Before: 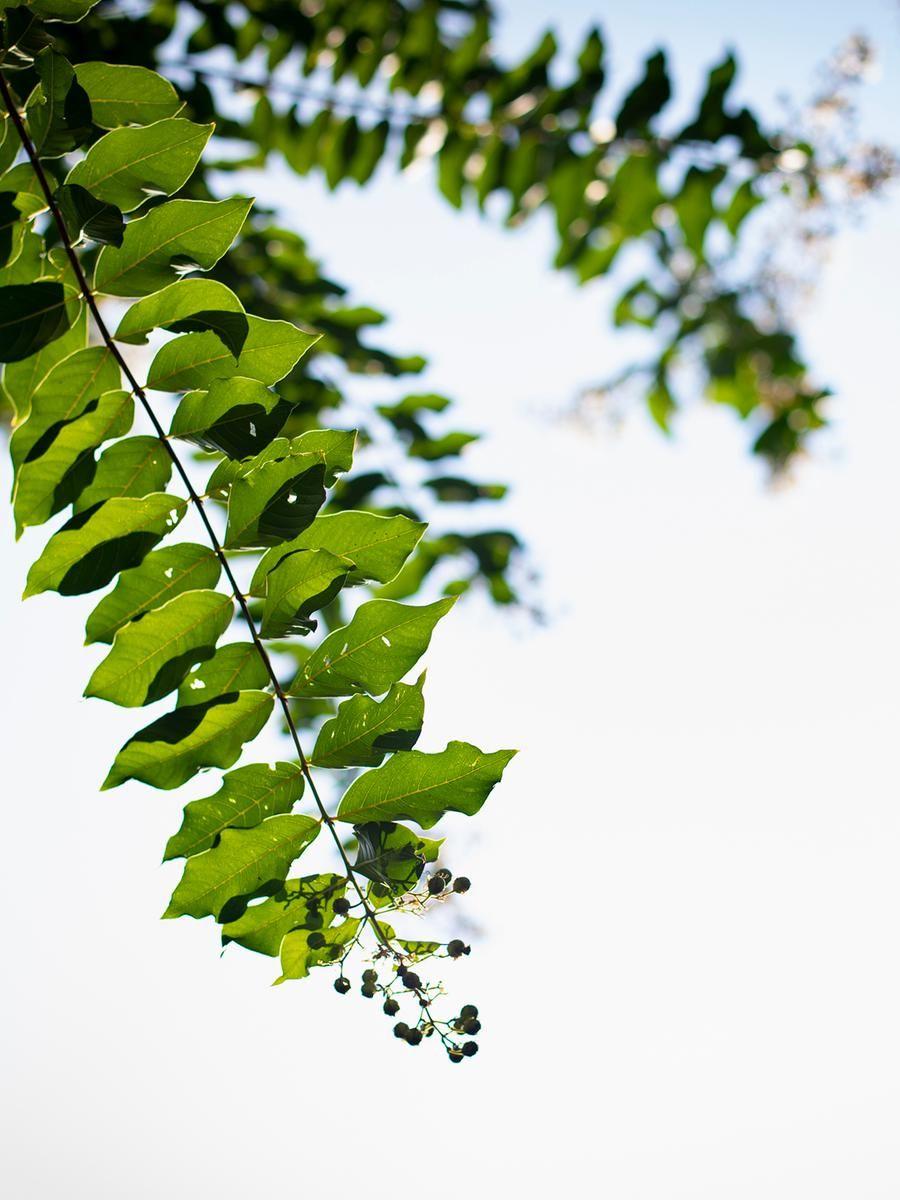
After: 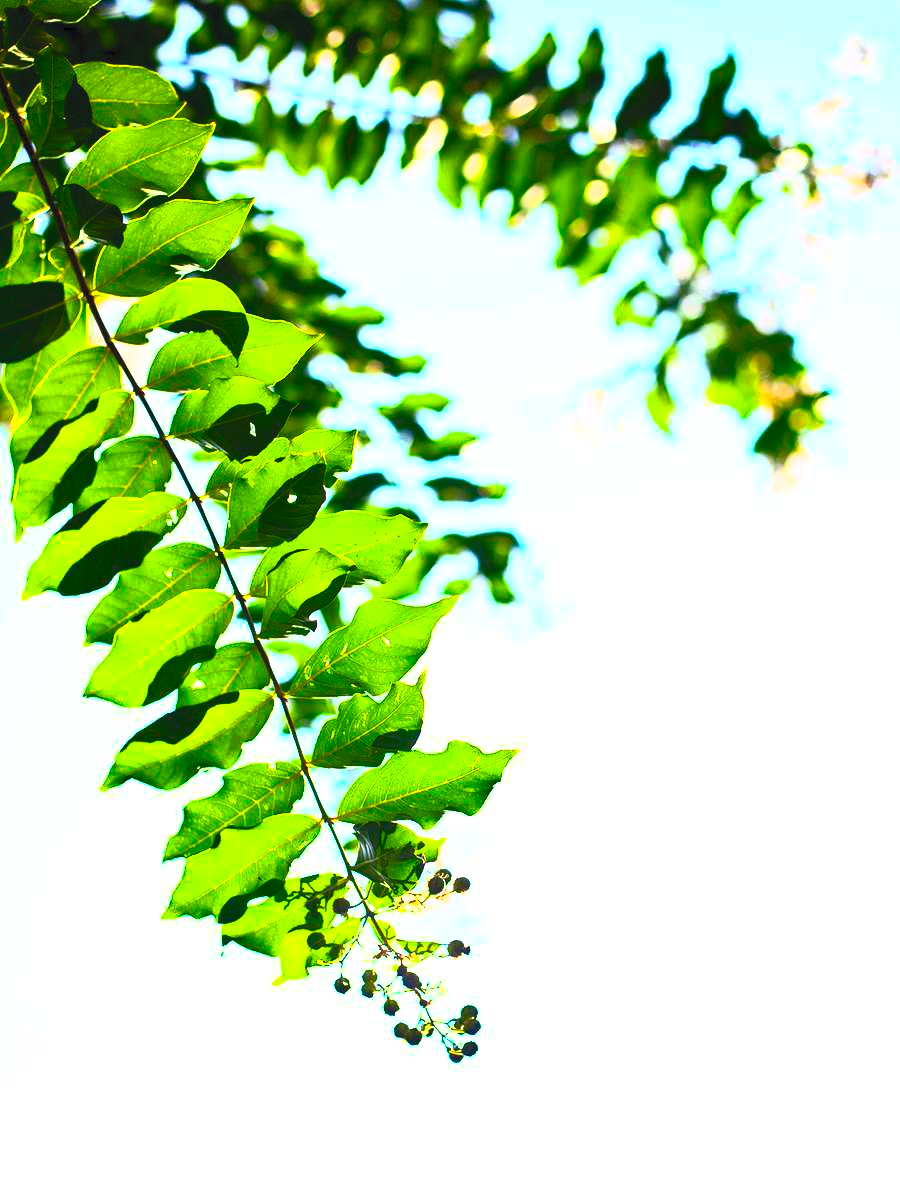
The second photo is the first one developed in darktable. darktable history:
color balance rgb: perceptual saturation grading › global saturation 25.549%
contrast brightness saturation: contrast 0.991, brightness 0.999, saturation 0.986
